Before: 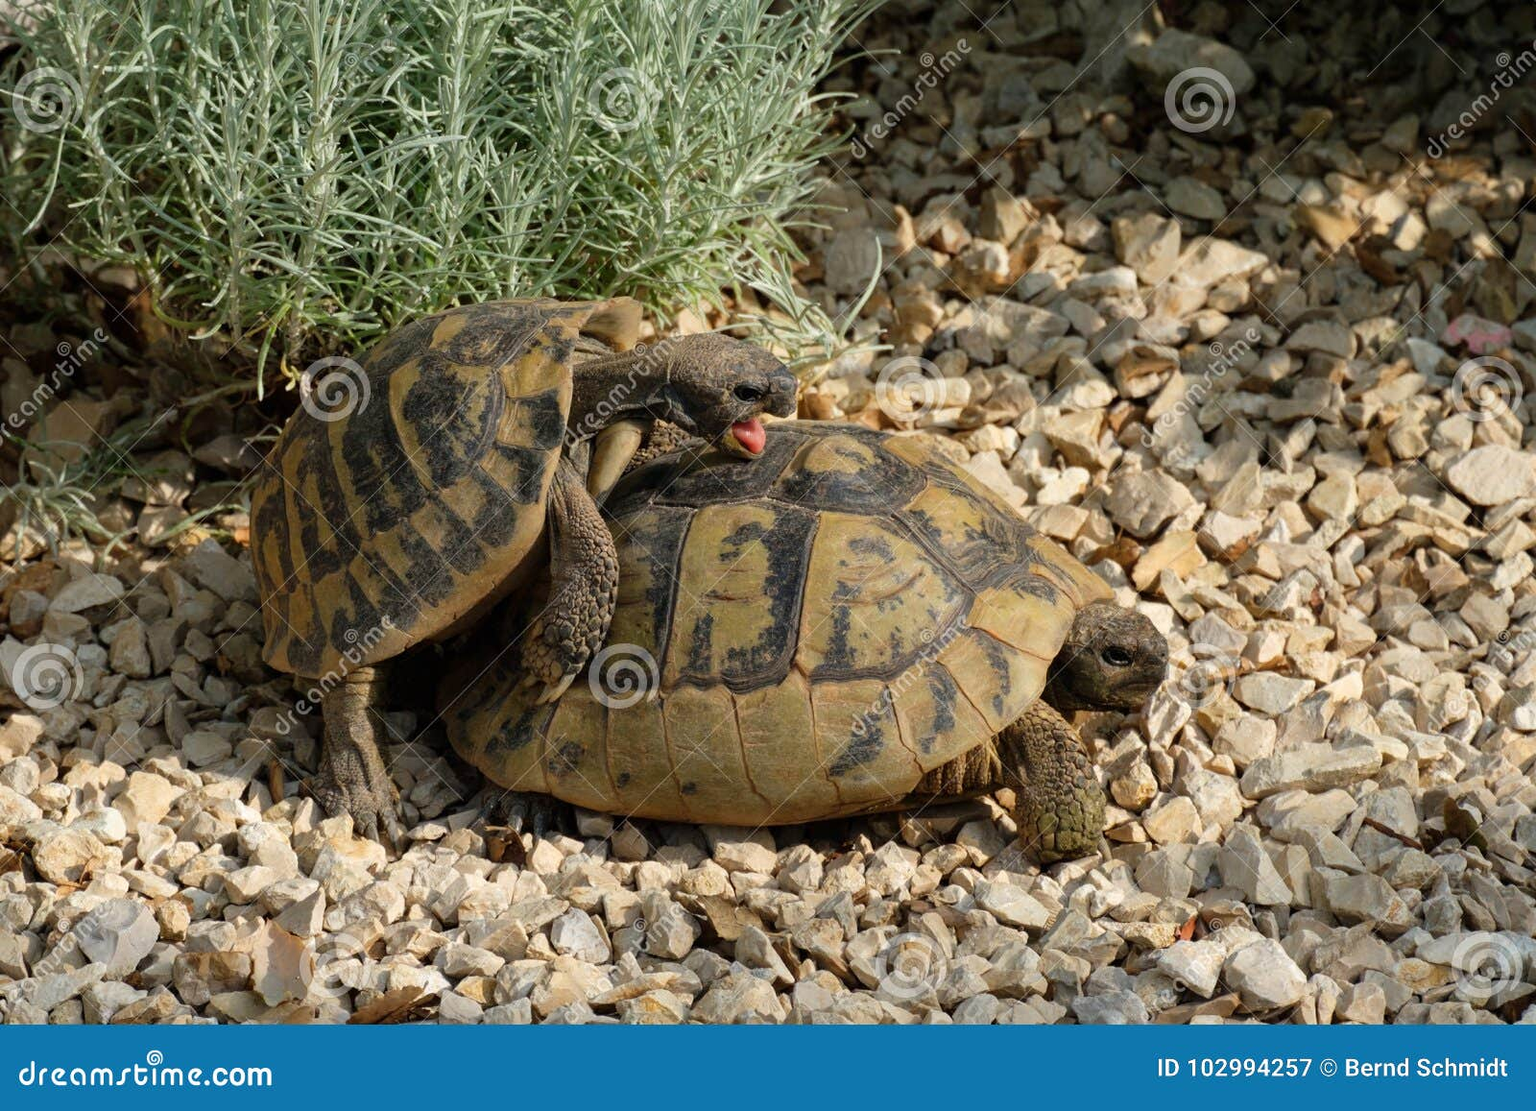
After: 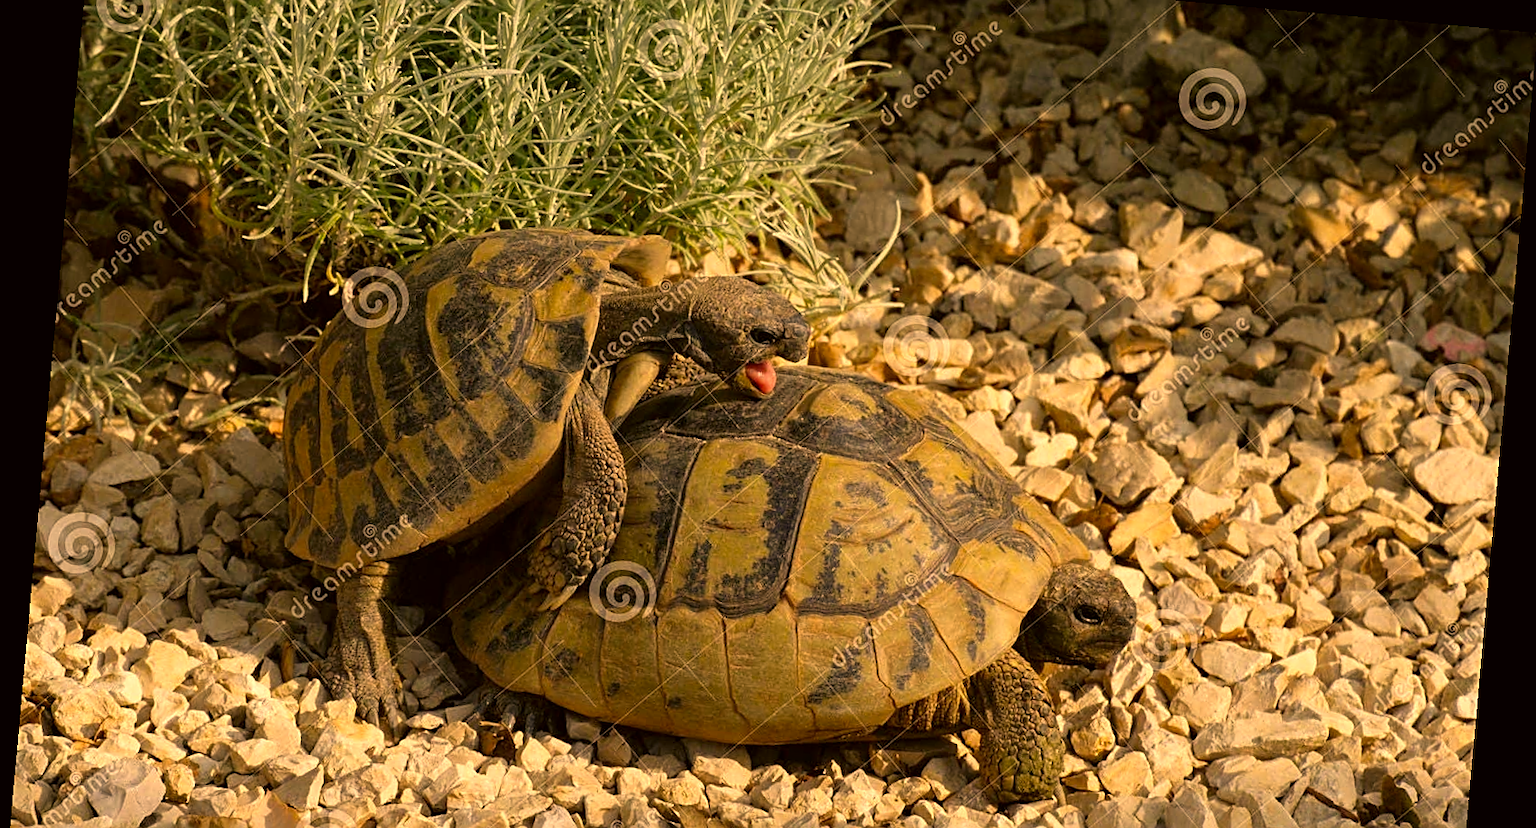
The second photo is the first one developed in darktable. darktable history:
crop and rotate: top 8.293%, bottom 20.996%
sharpen: on, module defaults
base curve: curves: ch0 [(0, 0) (0.303, 0.277) (1, 1)]
rotate and perspective: rotation 5.12°, automatic cropping off
color correction: highlights a* 17.94, highlights b* 35.39, shadows a* 1.48, shadows b* 6.42, saturation 1.01
exposure: exposure 0.127 EV, compensate highlight preservation false
